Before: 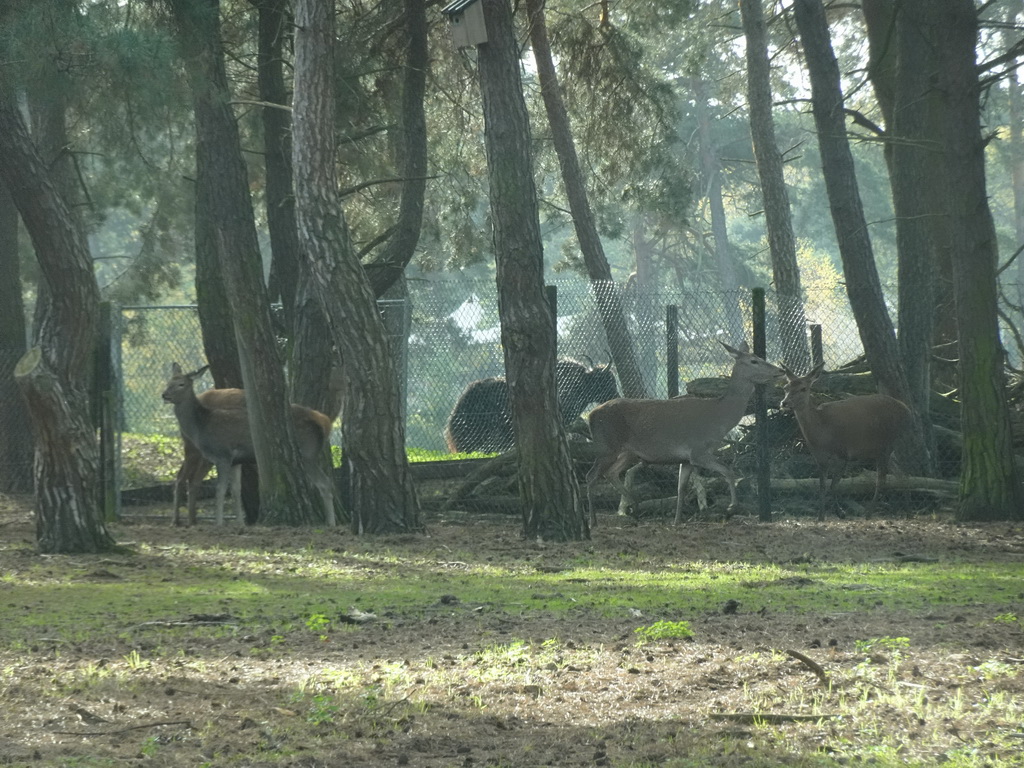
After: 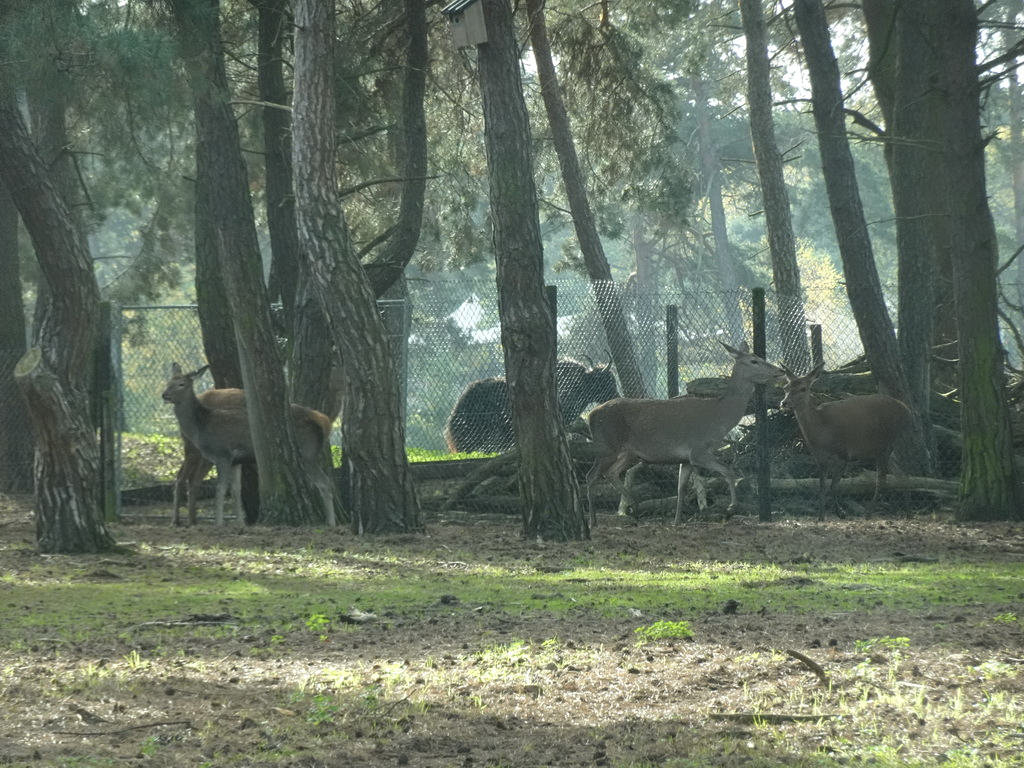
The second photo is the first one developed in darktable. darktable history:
local contrast: highlights 104%, shadows 103%, detail 119%, midtone range 0.2
